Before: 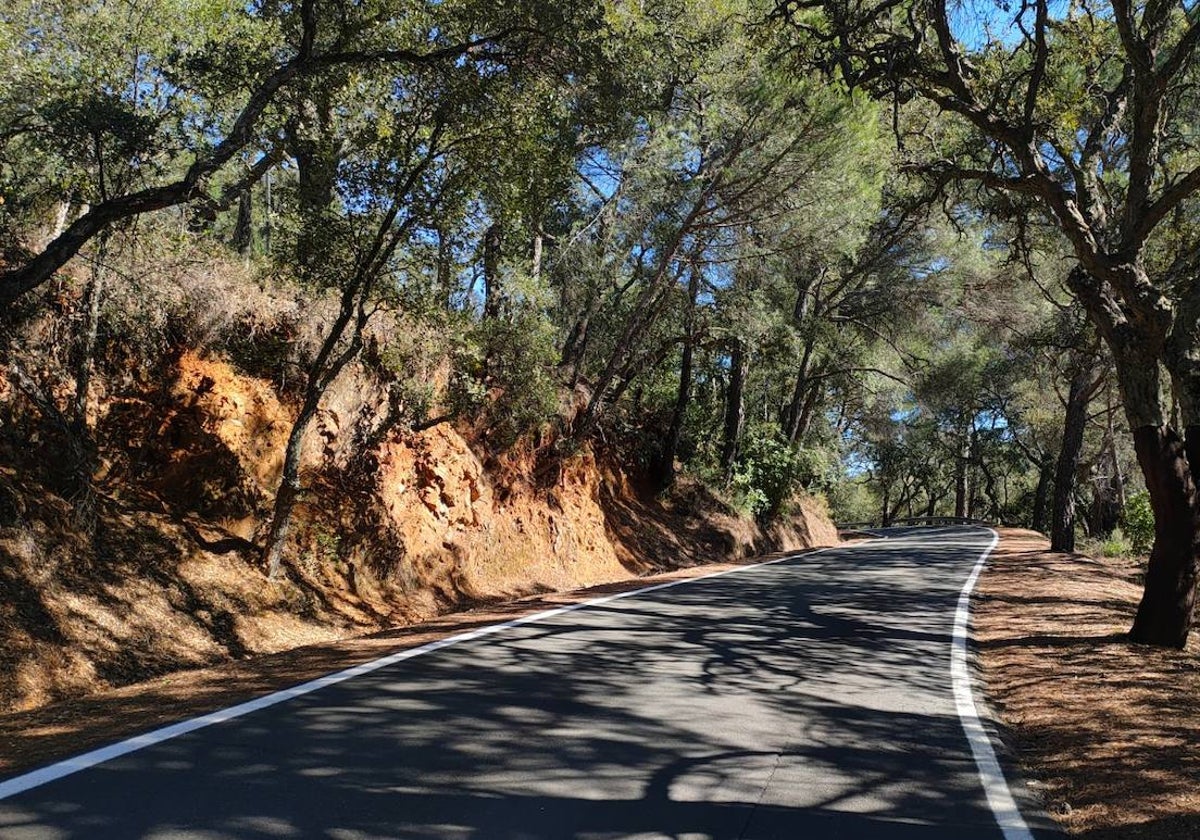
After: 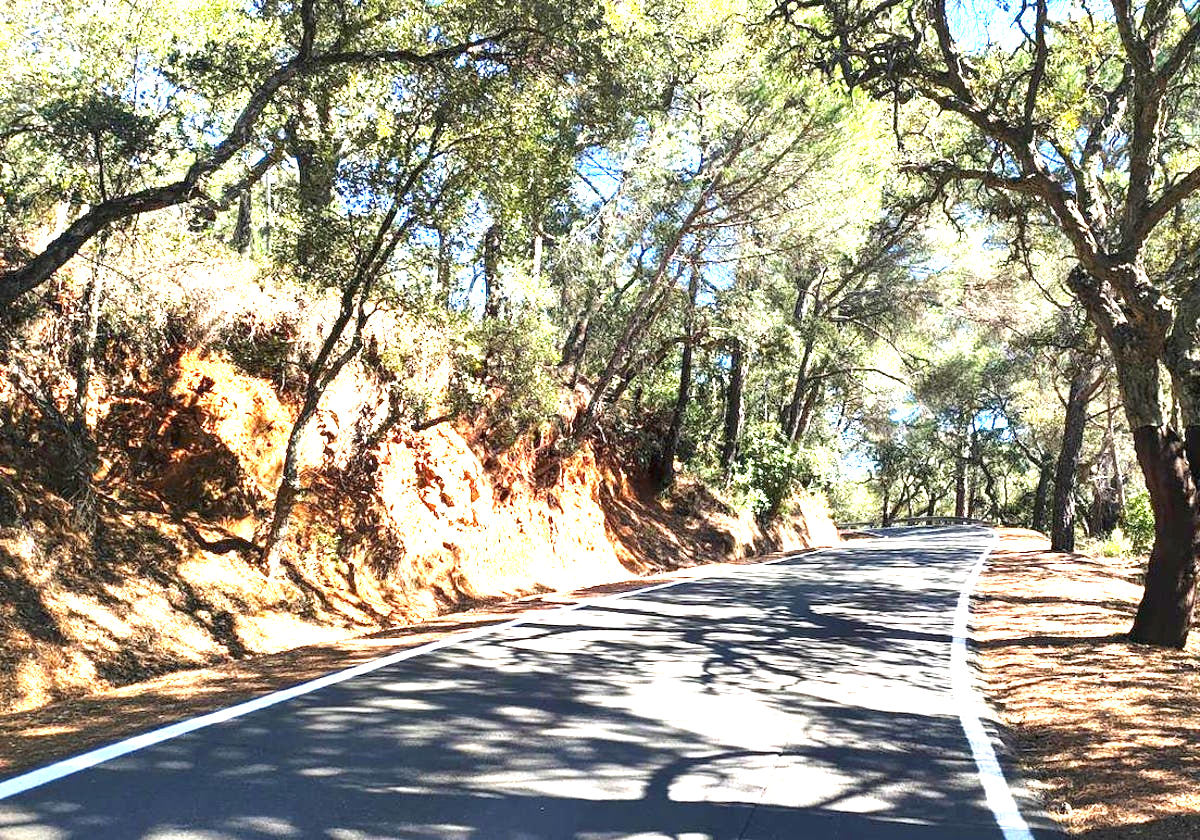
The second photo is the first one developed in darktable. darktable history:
exposure: exposure 2.287 EV, compensate exposure bias true, compensate highlight preservation false
